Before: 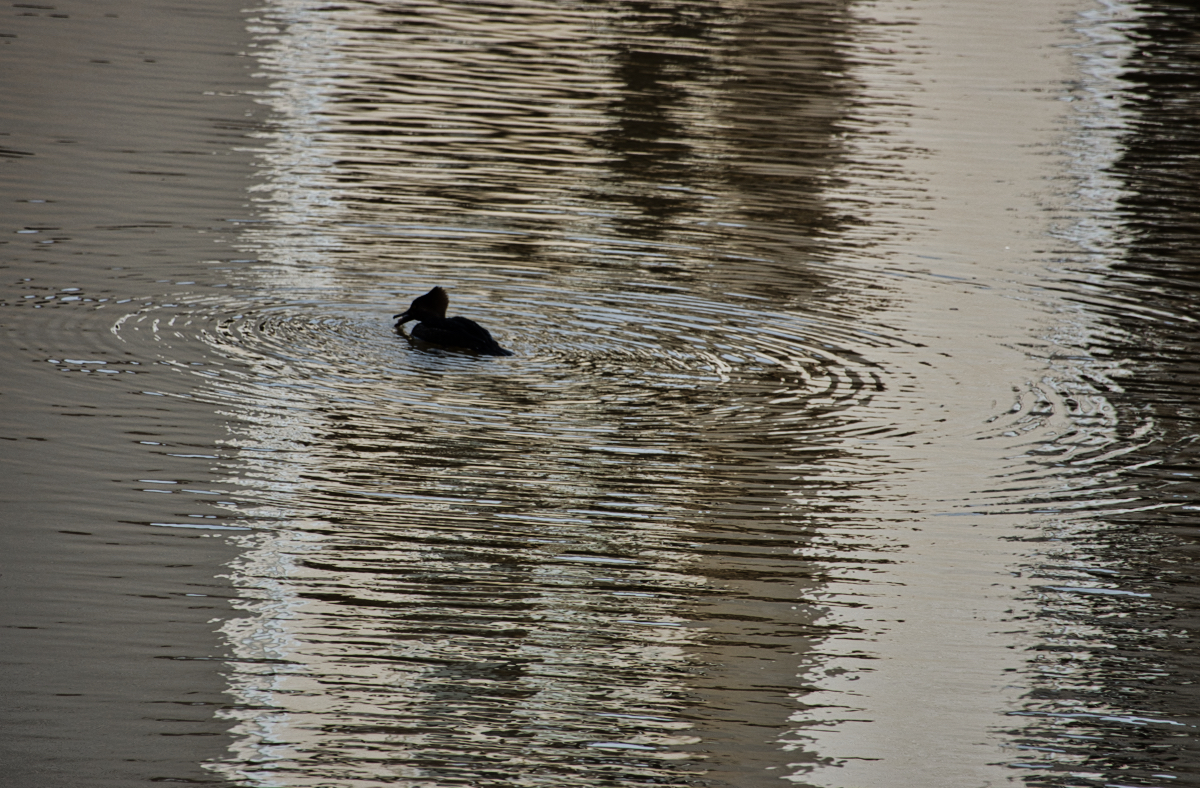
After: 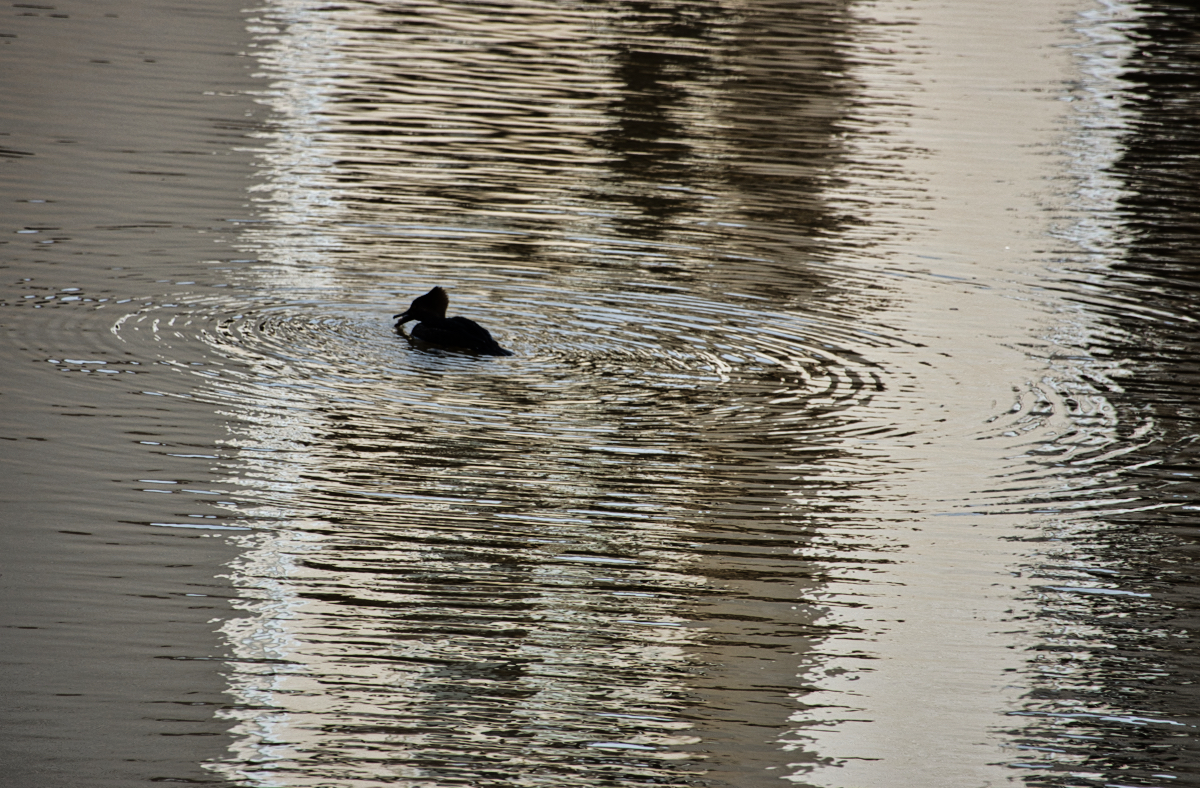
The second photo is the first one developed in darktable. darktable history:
tone equalizer: -8 EV -0.397 EV, -7 EV -0.403 EV, -6 EV -0.306 EV, -5 EV -0.198 EV, -3 EV 0.25 EV, -2 EV 0.346 EV, -1 EV 0.409 EV, +0 EV 0.392 EV
